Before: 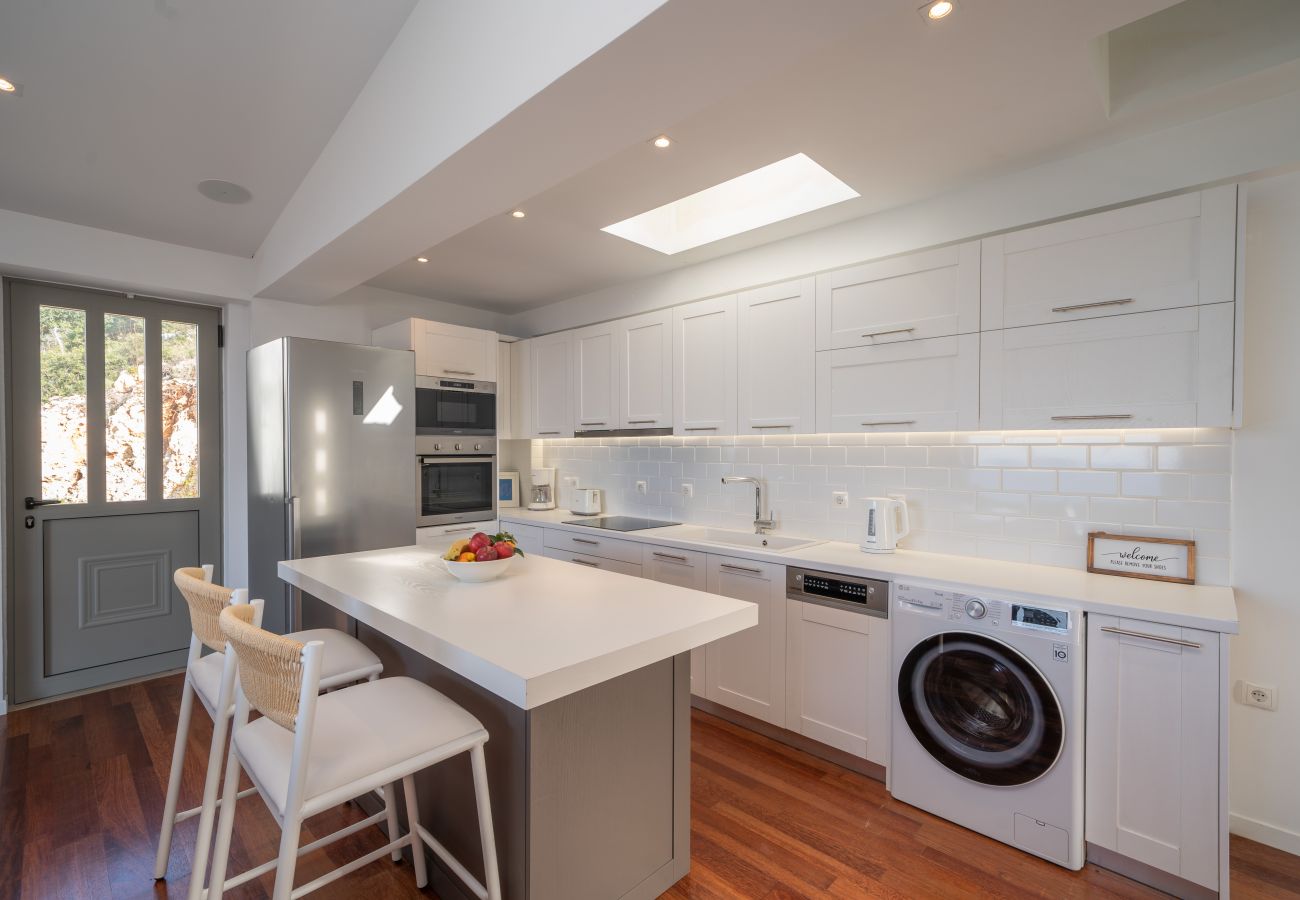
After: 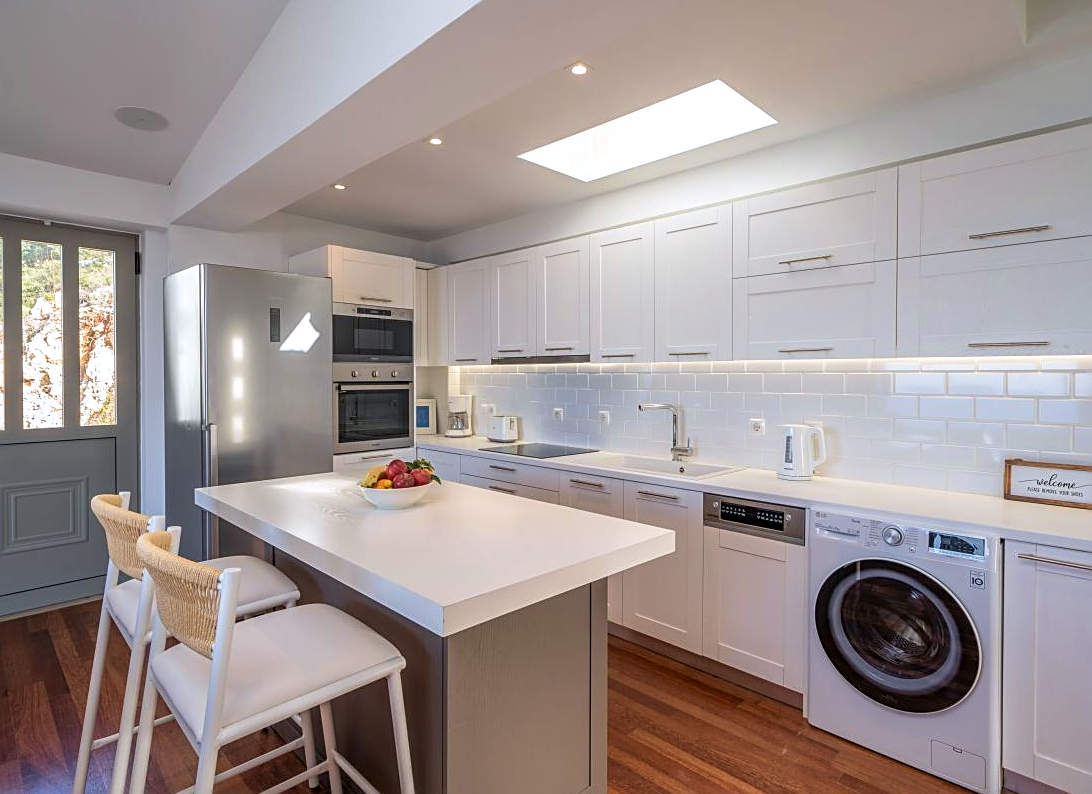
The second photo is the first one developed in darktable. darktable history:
white balance: red 0.98, blue 1.034
base curve: curves: ch0 [(0, 0) (0.472, 0.455) (1, 1)], preserve colors none
local contrast: on, module defaults
velvia: strength 36.57%
sharpen: on, module defaults
crop: left 6.446%, top 8.188%, right 9.538%, bottom 3.548%
color contrast: green-magenta contrast 0.96
tone curve: curves: ch0 [(0, 0) (0.003, 0.003) (0.011, 0.011) (0.025, 0.026) (0.044, 0.046) (0.069, 0.072) (0.1, 0.103) (0.136, 0.141) (0.177, 0.184) (0.224, 0.233) (0.277, 0.287) (0.335, 0.348) (0.399, 0.414) (0.468, 0.486) (0.543, 0.563) (0.623, 0.647) (0.709, 0.736) (0.801, 0.831) (0.898, 0.92) (1, 1)], preserve colors none
